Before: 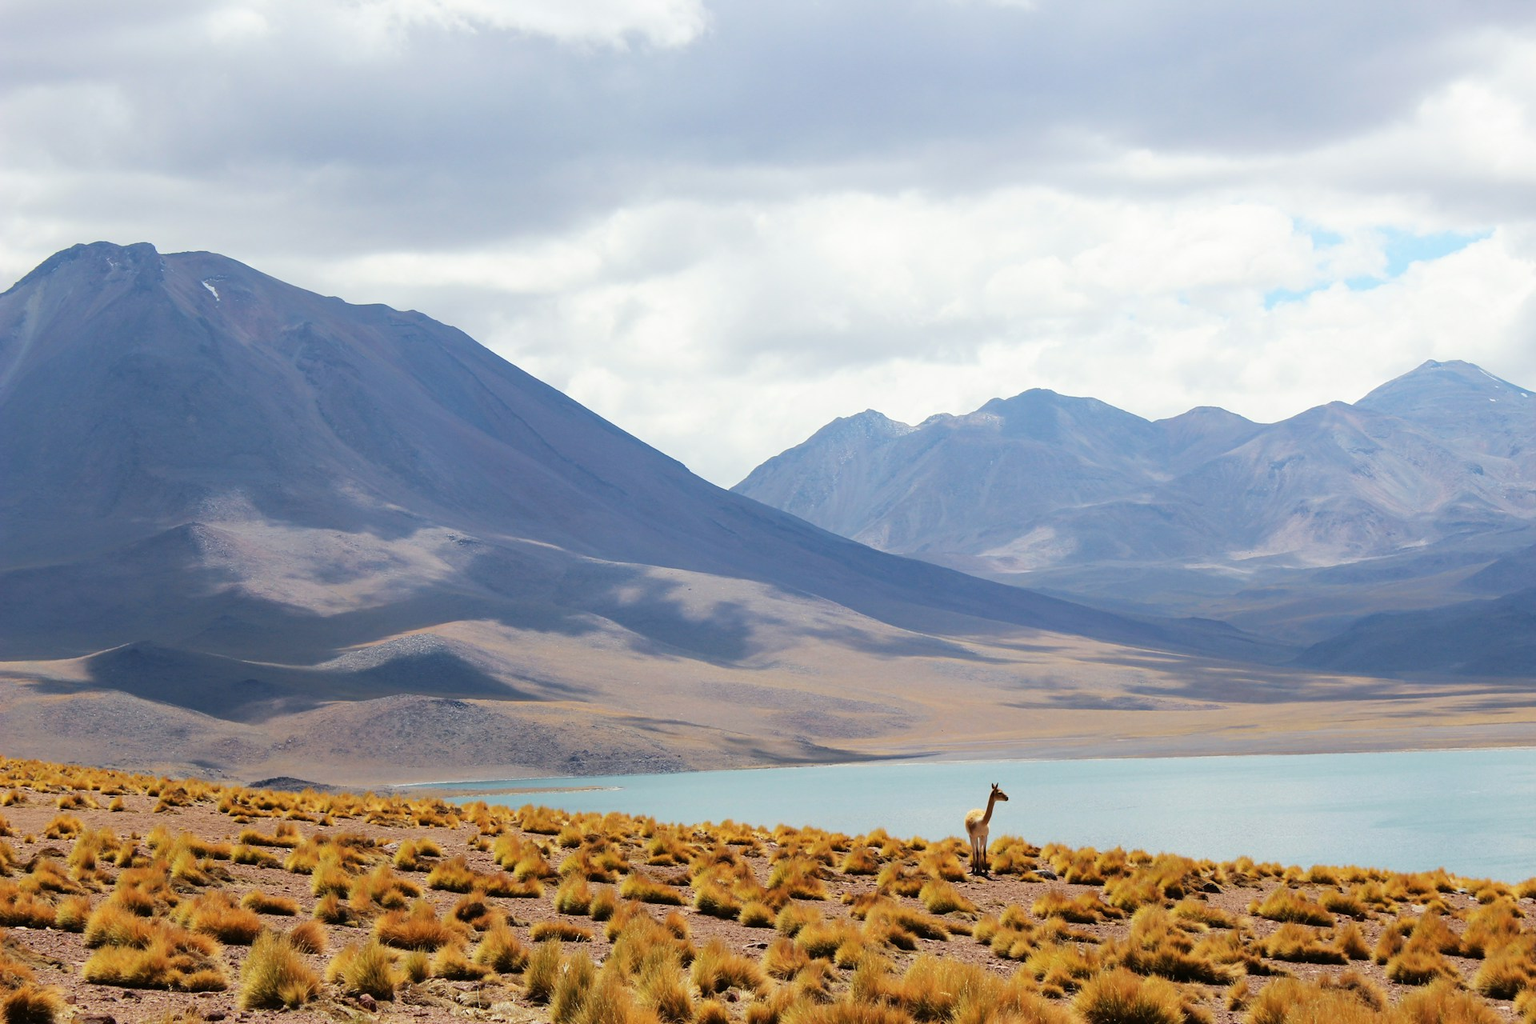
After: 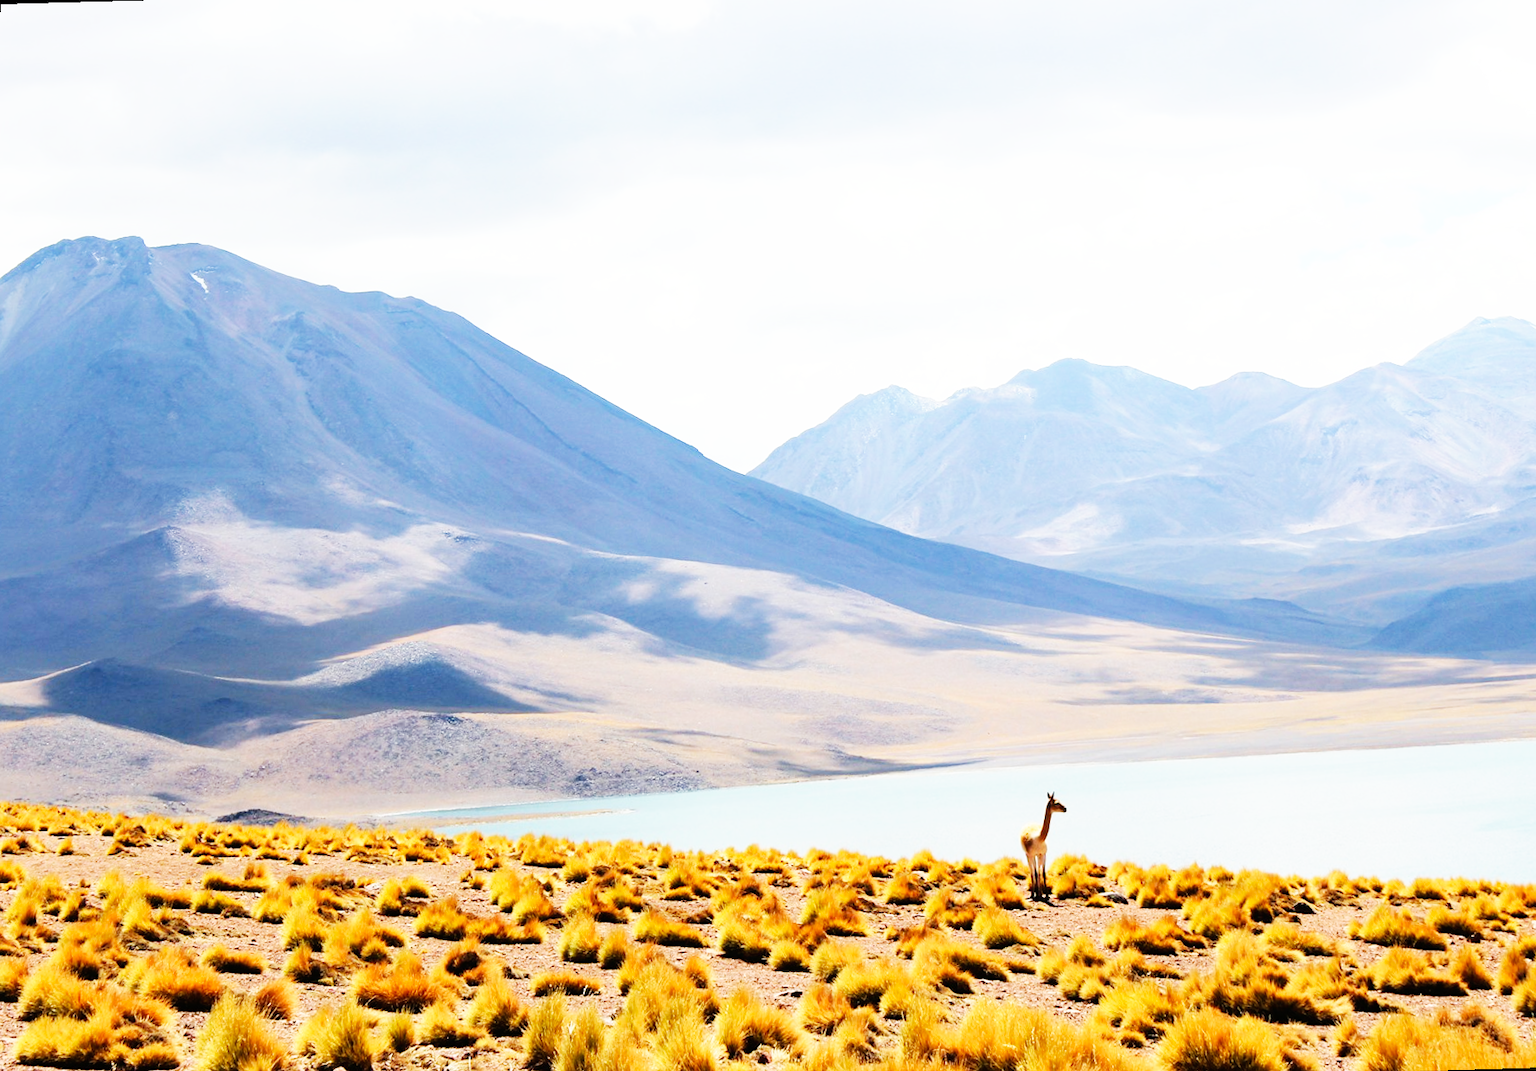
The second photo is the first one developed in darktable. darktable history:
base curve: curves: ch0 [(0, 0) (0.007, 0.004) (0.027, 0.03) (0.046, 0.07) (0.207, 0.54) (0.442, 0.872) (0.673, 0.972) (1, 1)], preserve colors none
white balance: emerald 1
rotate and perspective: rotation -1.68°, lens shift (vertical) -0.146, crop left 0.049, crop right 0.912, crop top 0.032, crop bottom 0.96
